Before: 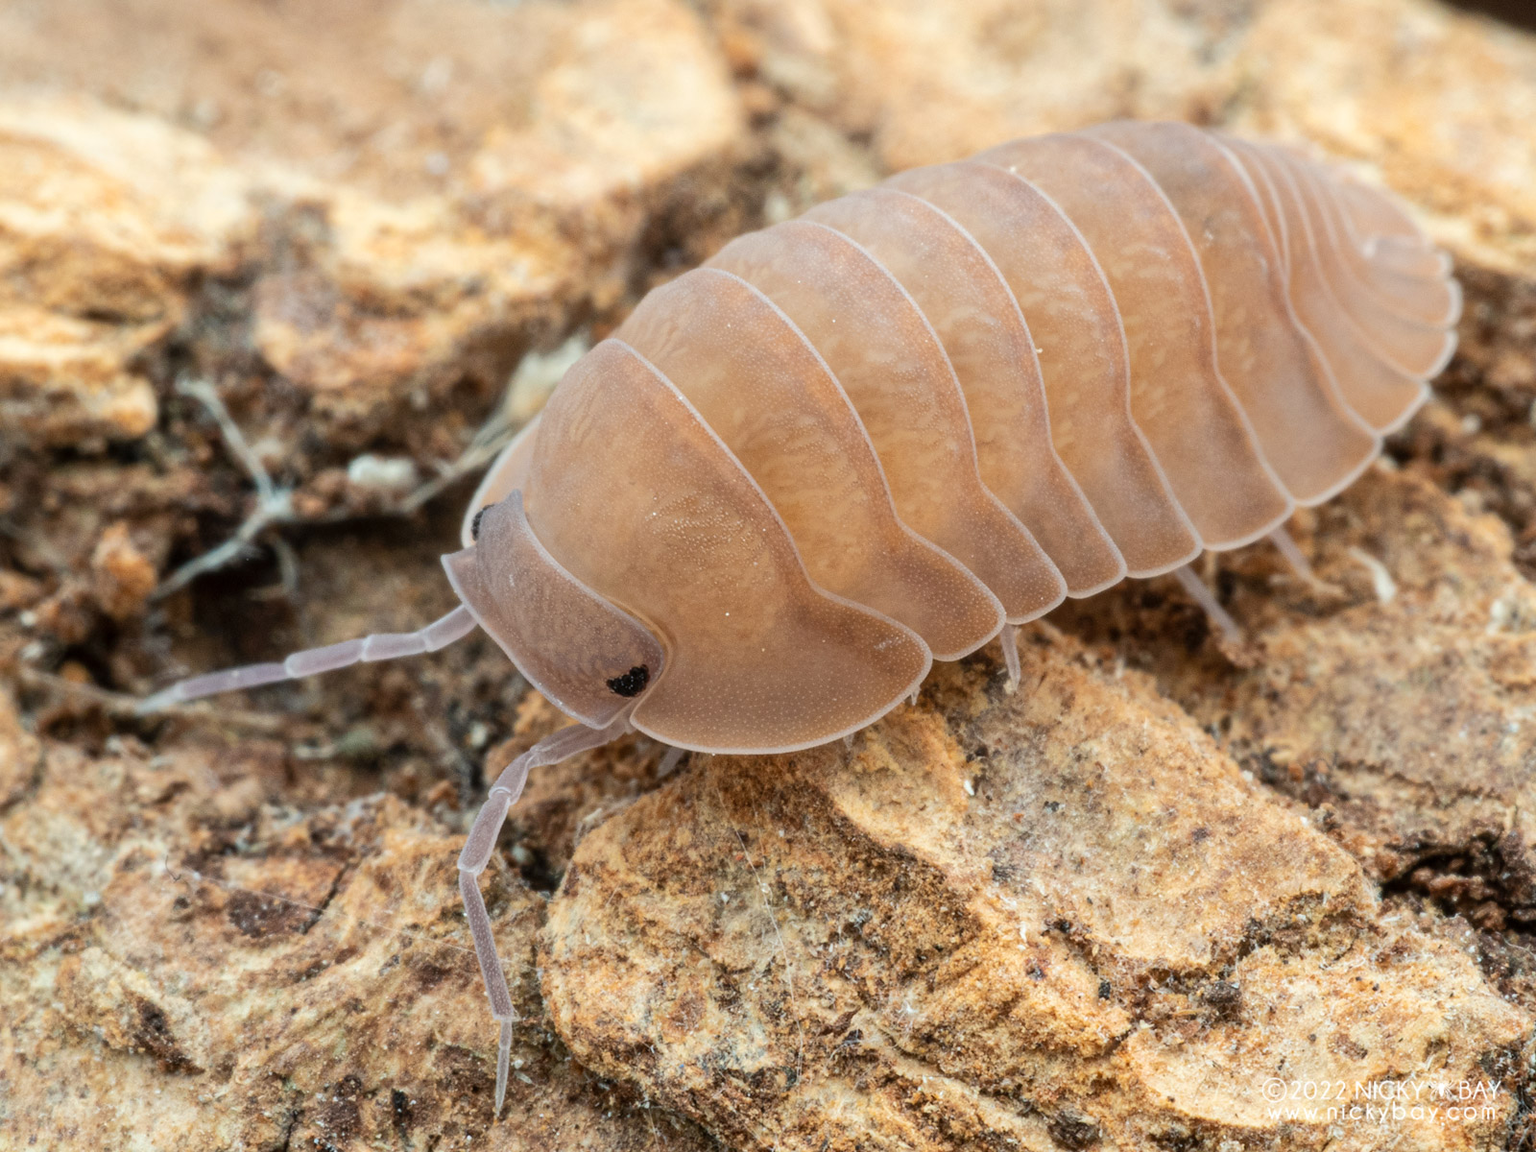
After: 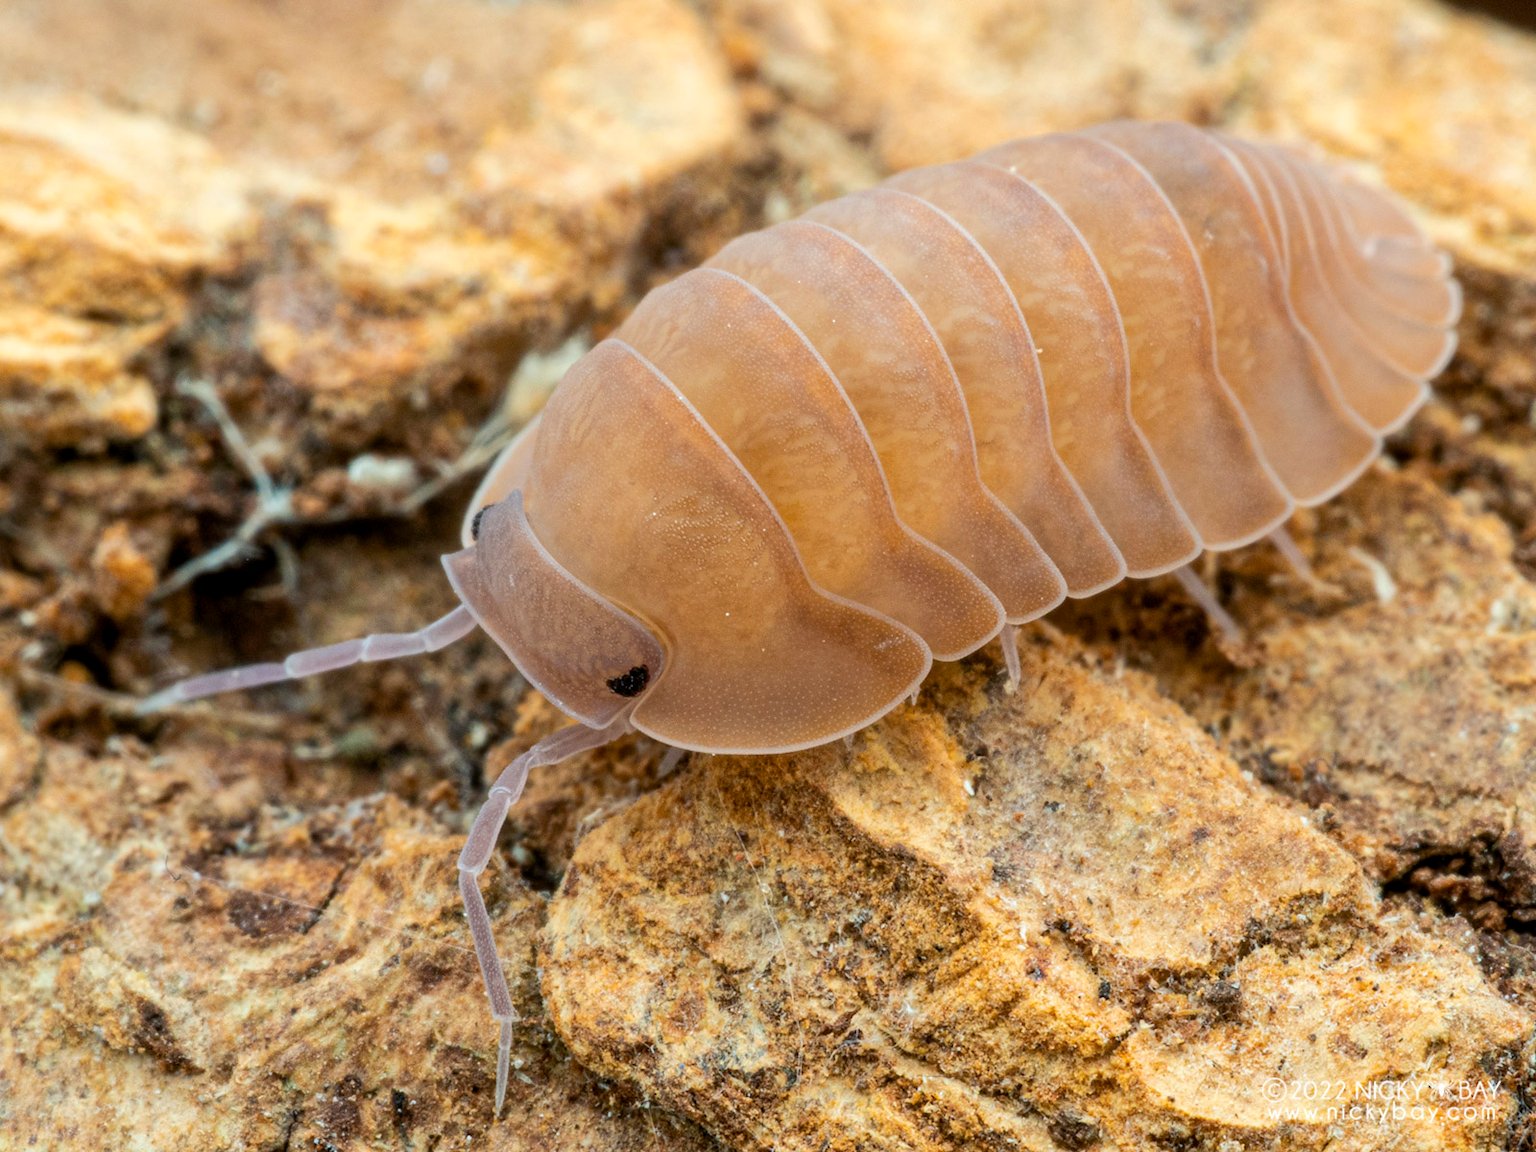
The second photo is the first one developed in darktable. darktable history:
color balance rgb: global offset › luminance -0.359%, perceptual saturation grading › global saturation 0.492%, global vibrance 44.727%
